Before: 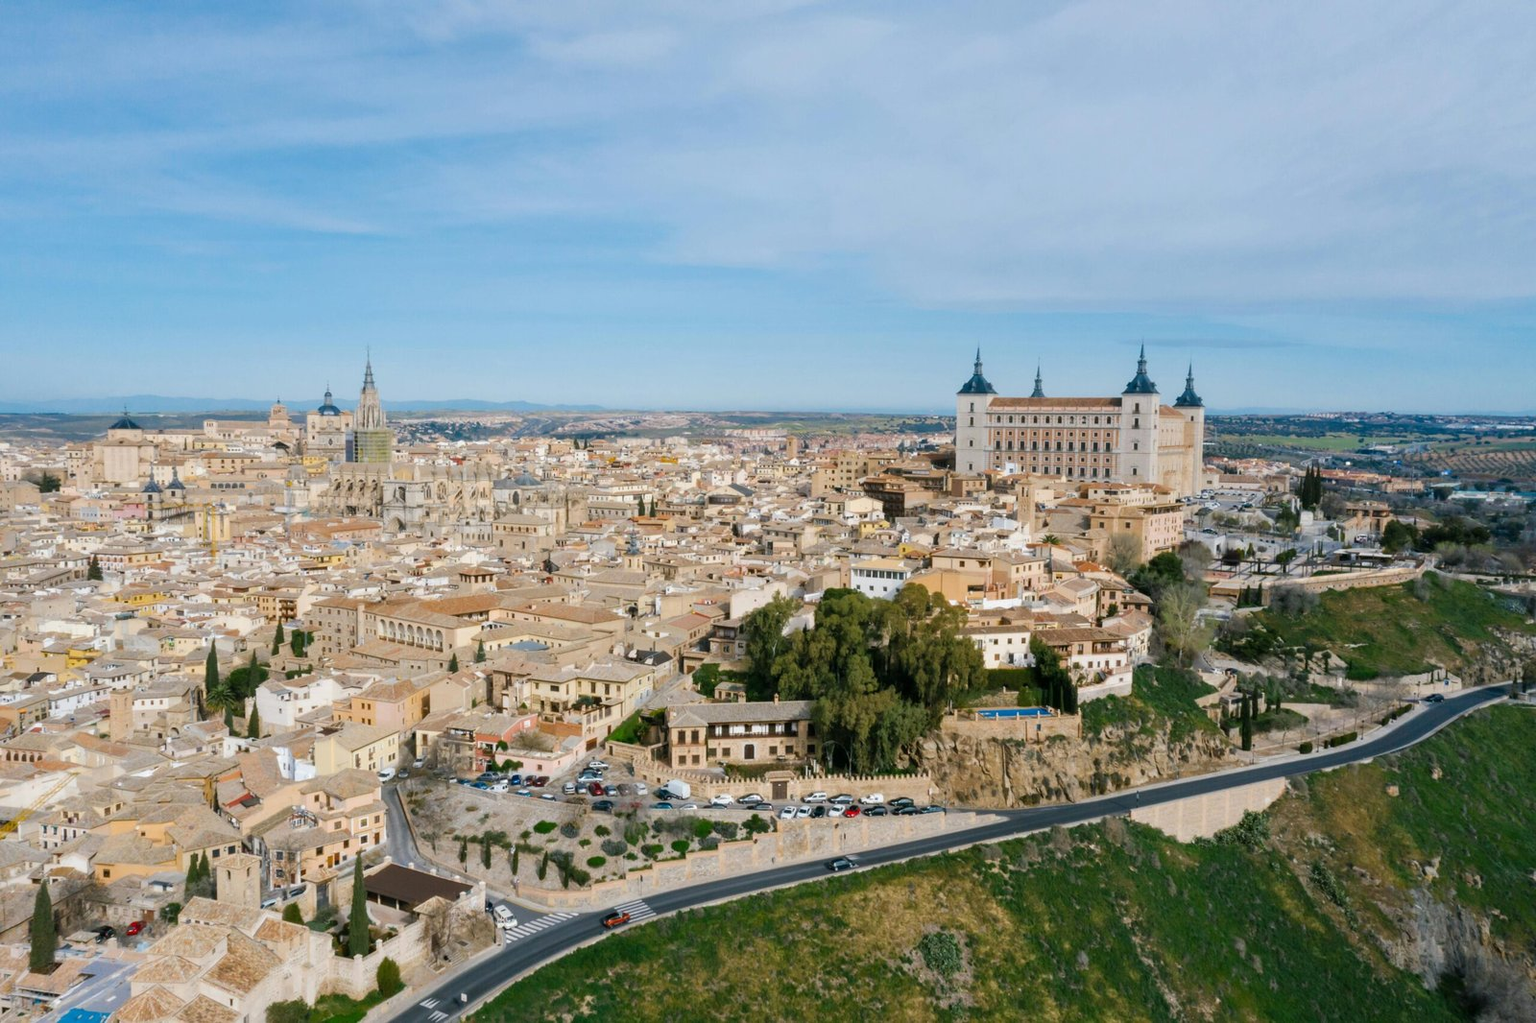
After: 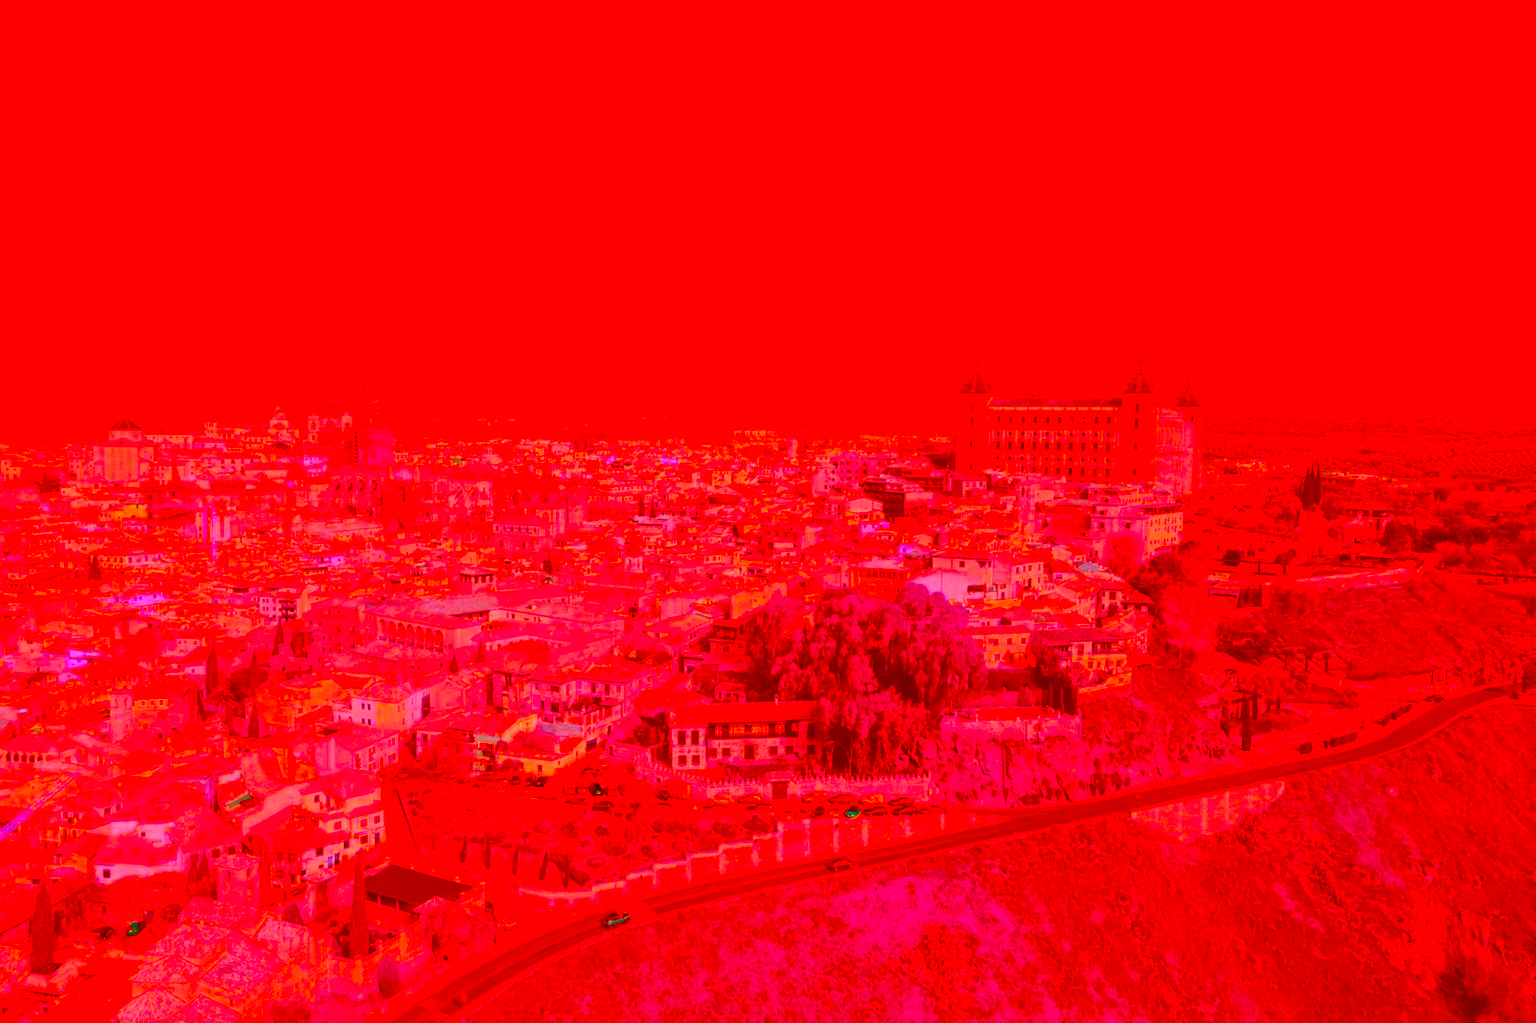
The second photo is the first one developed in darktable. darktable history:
color correction: highlights a* -39.63, highlights b* -39.43, shadows a* -39.95, shadows b* -39.28, saturation -2.98
